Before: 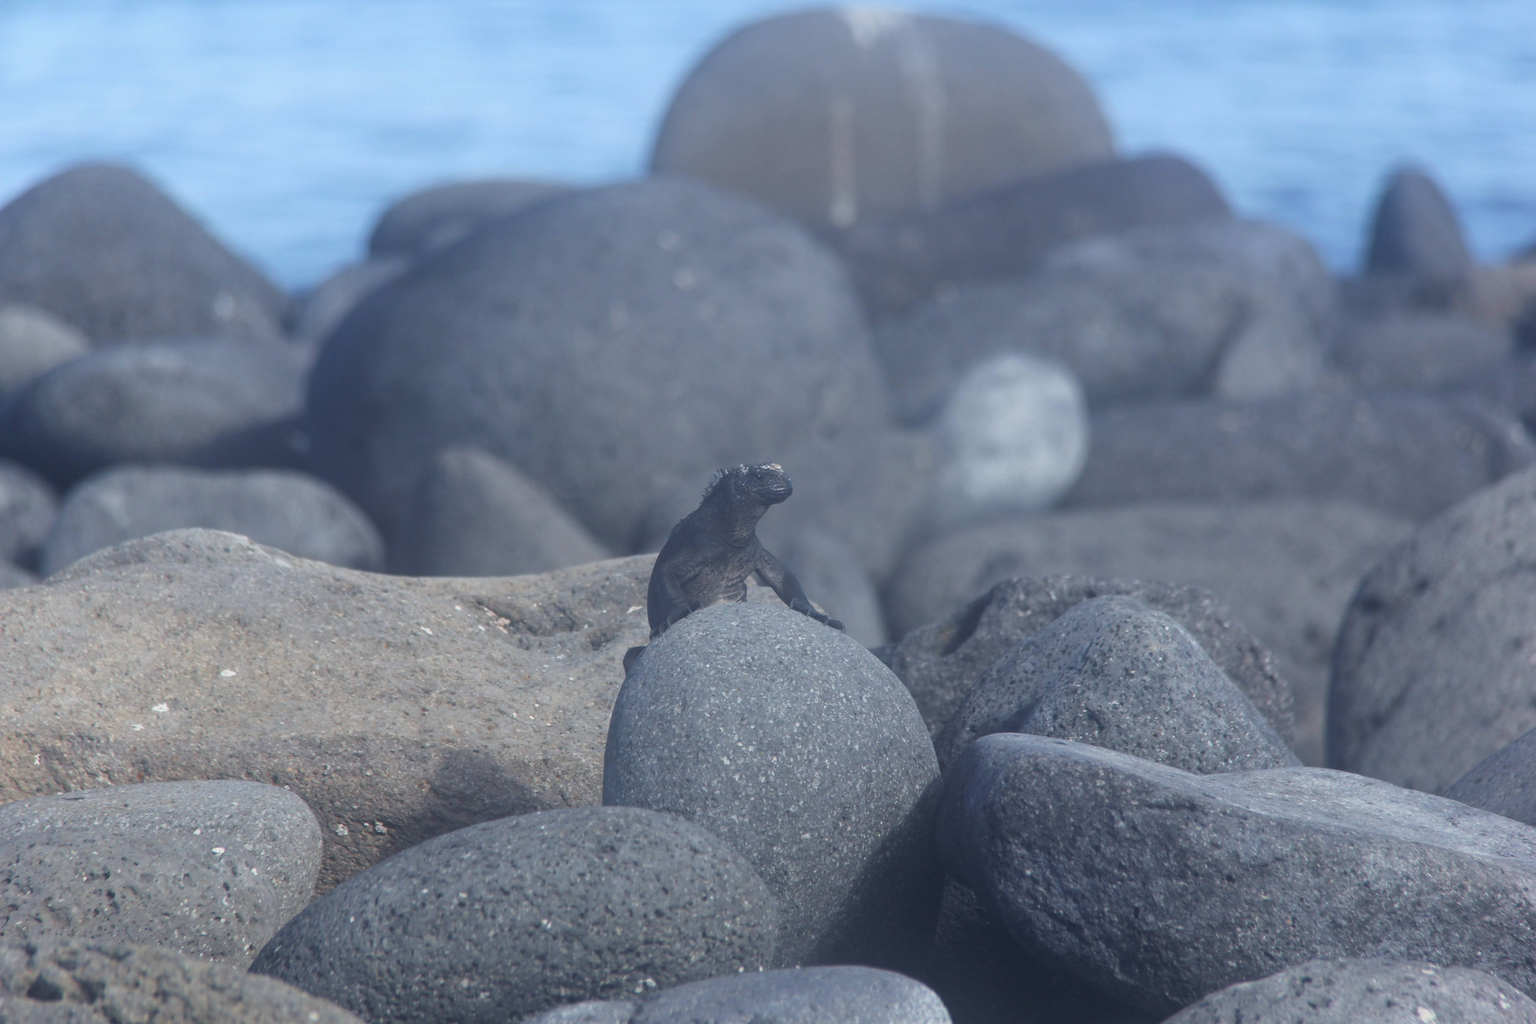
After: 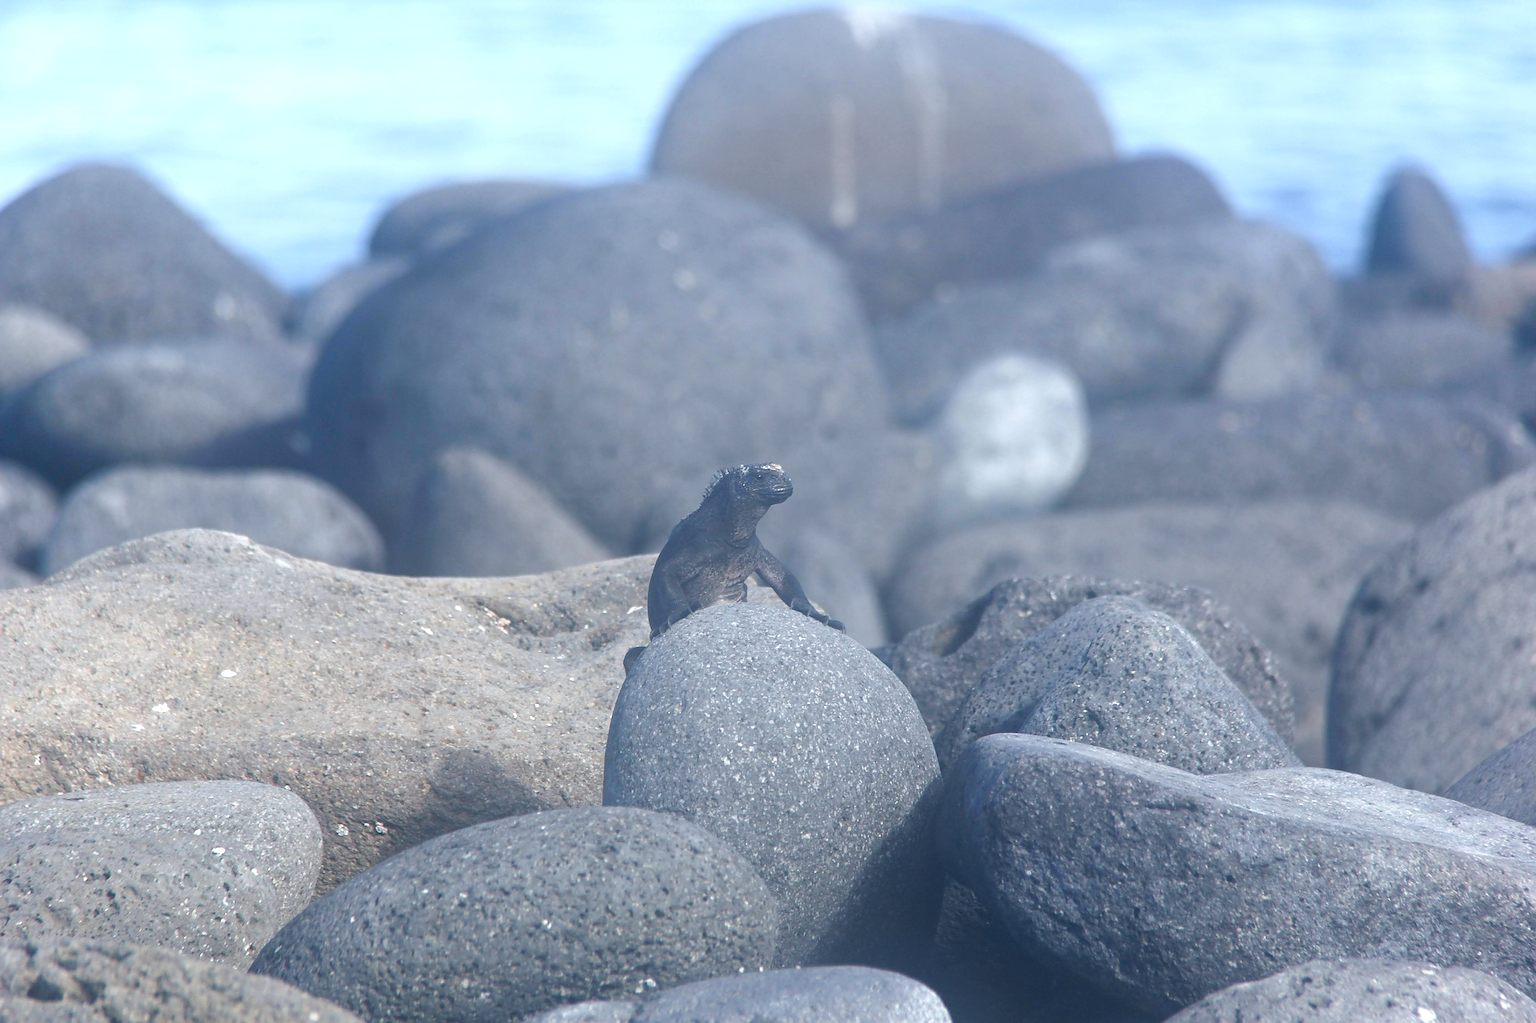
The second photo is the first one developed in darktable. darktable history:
color balance rgb: shadows lift › chroma 2.063%, shadows lift › hue 135.45°, perceptual saturation grading › global saturation 25.631%, perceptual saturation grading › highlights -50.148%, perceptual saturation grading › shadows 30.128%
sharpen: radius 2.73
exposure: black level correction 0, exposure 0.701 EV, compensate exposure bias true, compensate highlight preservation false
